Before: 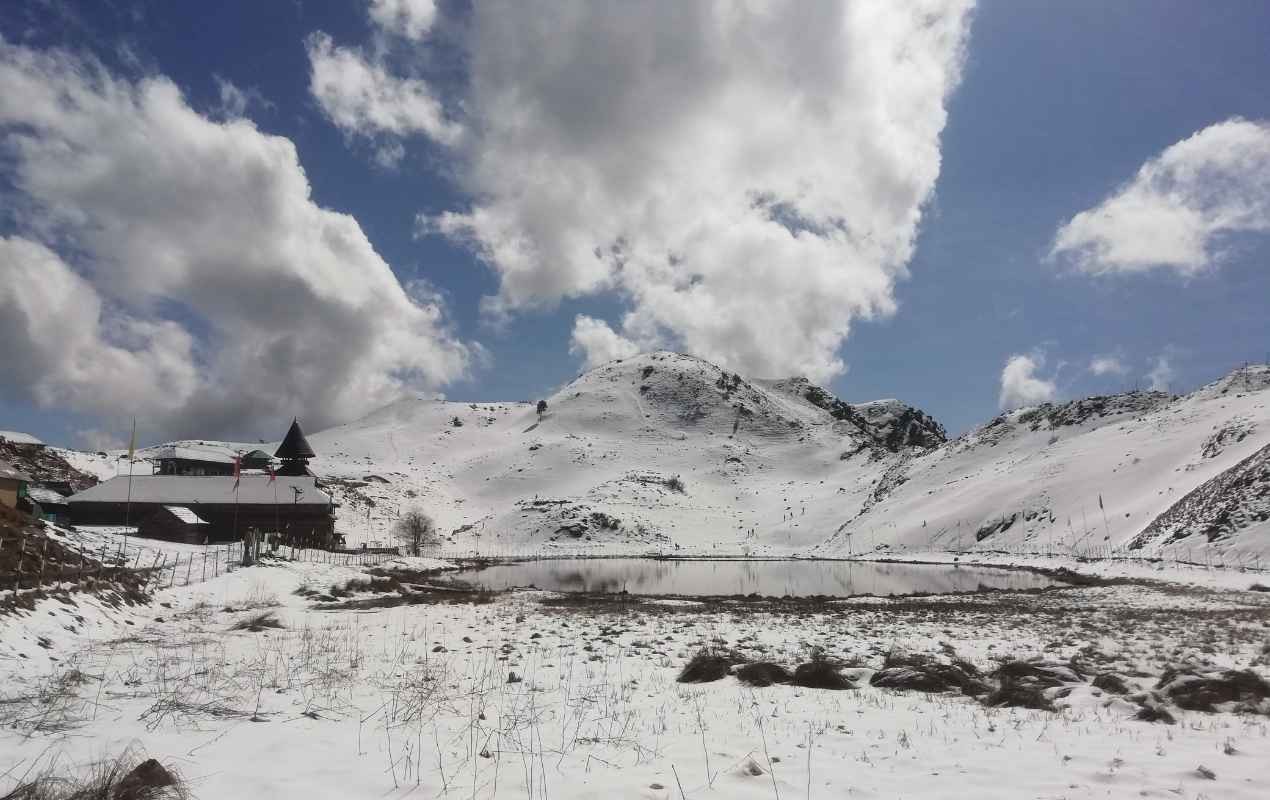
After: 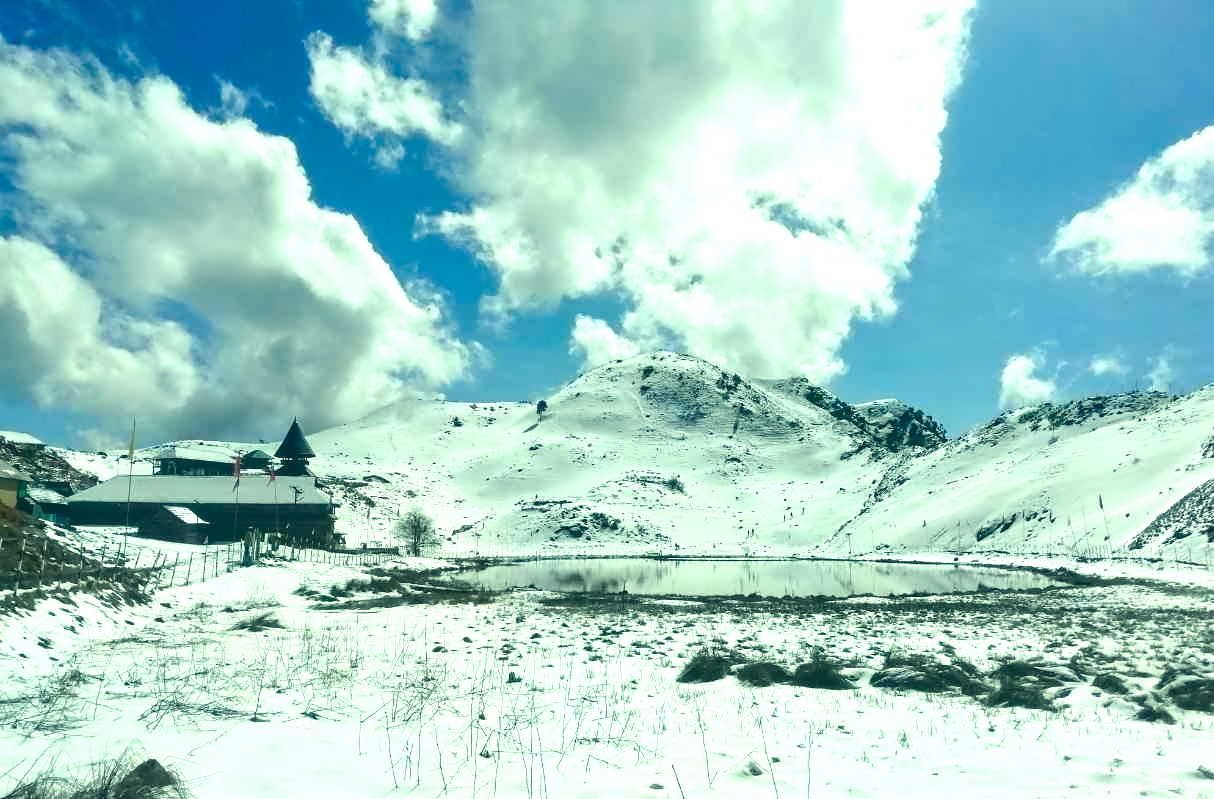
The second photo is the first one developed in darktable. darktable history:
contrast equalizer: y [[0.5, 0.542, 0.583, 0.625, 0.667, 0.708], [0.5 ×6], [0.5 ×6], [0, 0.033, 0.067, 0.1, 0.133, 0.167], [0, 0.05, 0.1, 0.15, 0.2, 0.25]], mix 0.344
color correction: highlights a* -19.94, highlights b* 9.8, shadows a* -19.85, shadows b* -11.26
color balance rgb: global offset › luminance 0.491%, global offset › hue 170.03°, perceptual saturation grading › global saturation 0.931%, perceptual saturation grading › mid-tones 6.361%, perceptual saturation grading › shadows 71.94%
crop: right 4.339%, bottom 0.038%
exposure: black level correction 0, exposure 0.951 EV, compensate exposure bias true, compensate highlight preservation false
